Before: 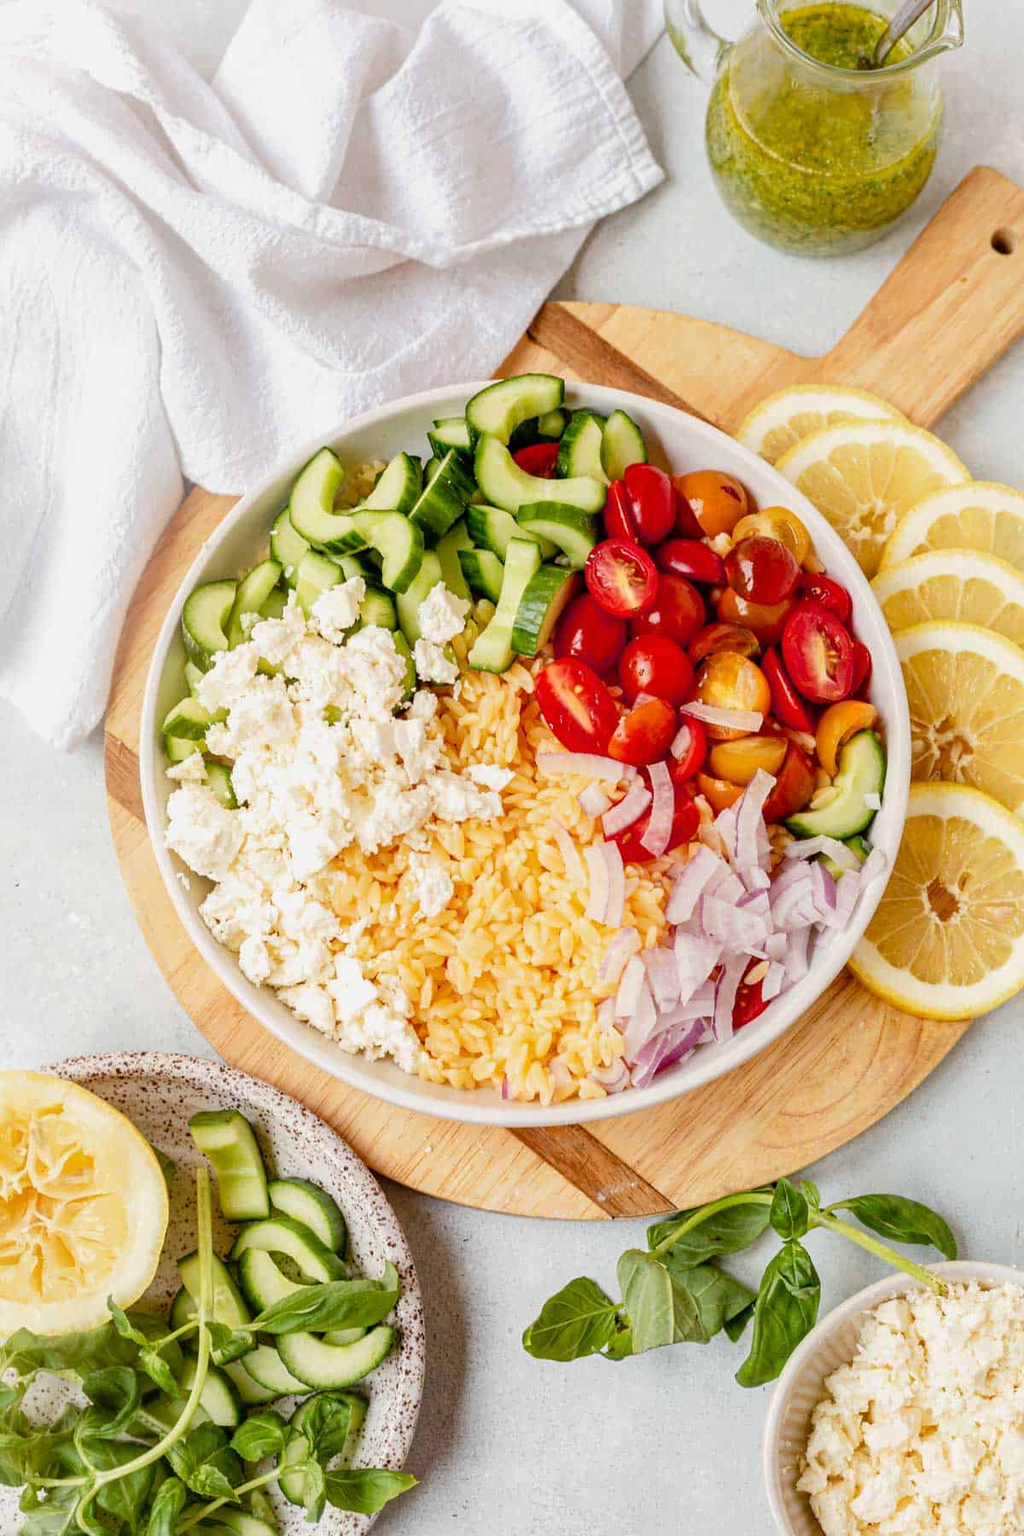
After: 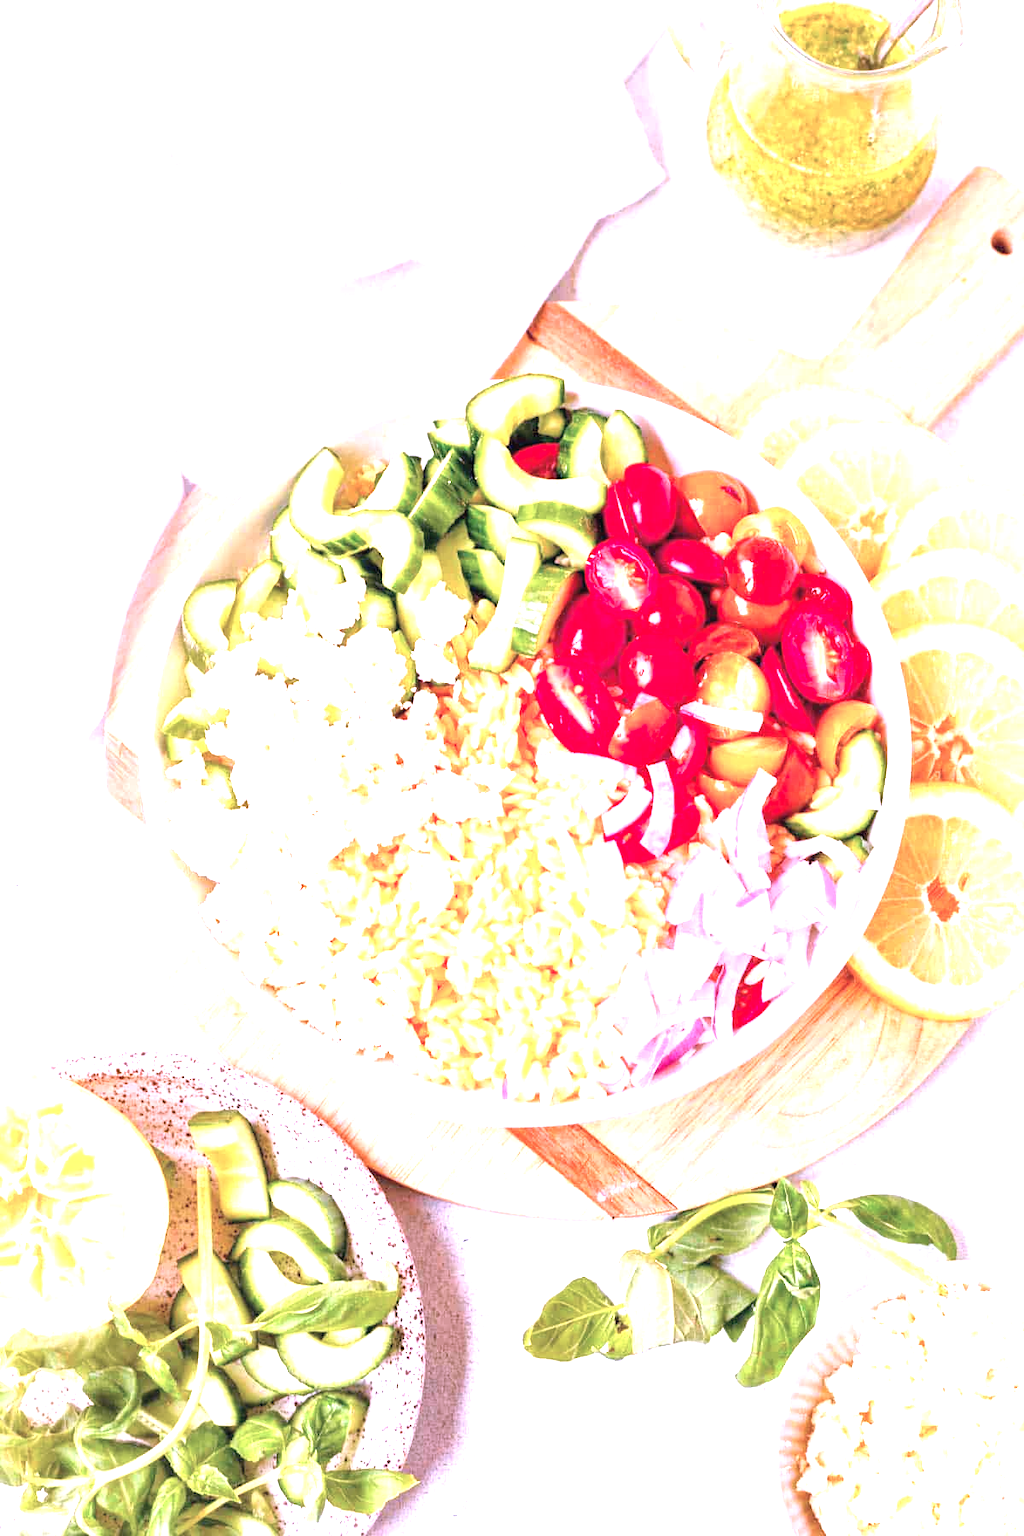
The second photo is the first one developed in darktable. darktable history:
local contrast: mode bilateral grid, contrast 20, coarseness 50, detail 120%, midtone range 0.2
color correction: highlights a* 15.03, highlights b* -25.07
contrast brightness saturation: brightness 0.15
exposure: black level correction 0, exposure 1.741 EV, compensate exposure bias true, compensate highlight preservation false
